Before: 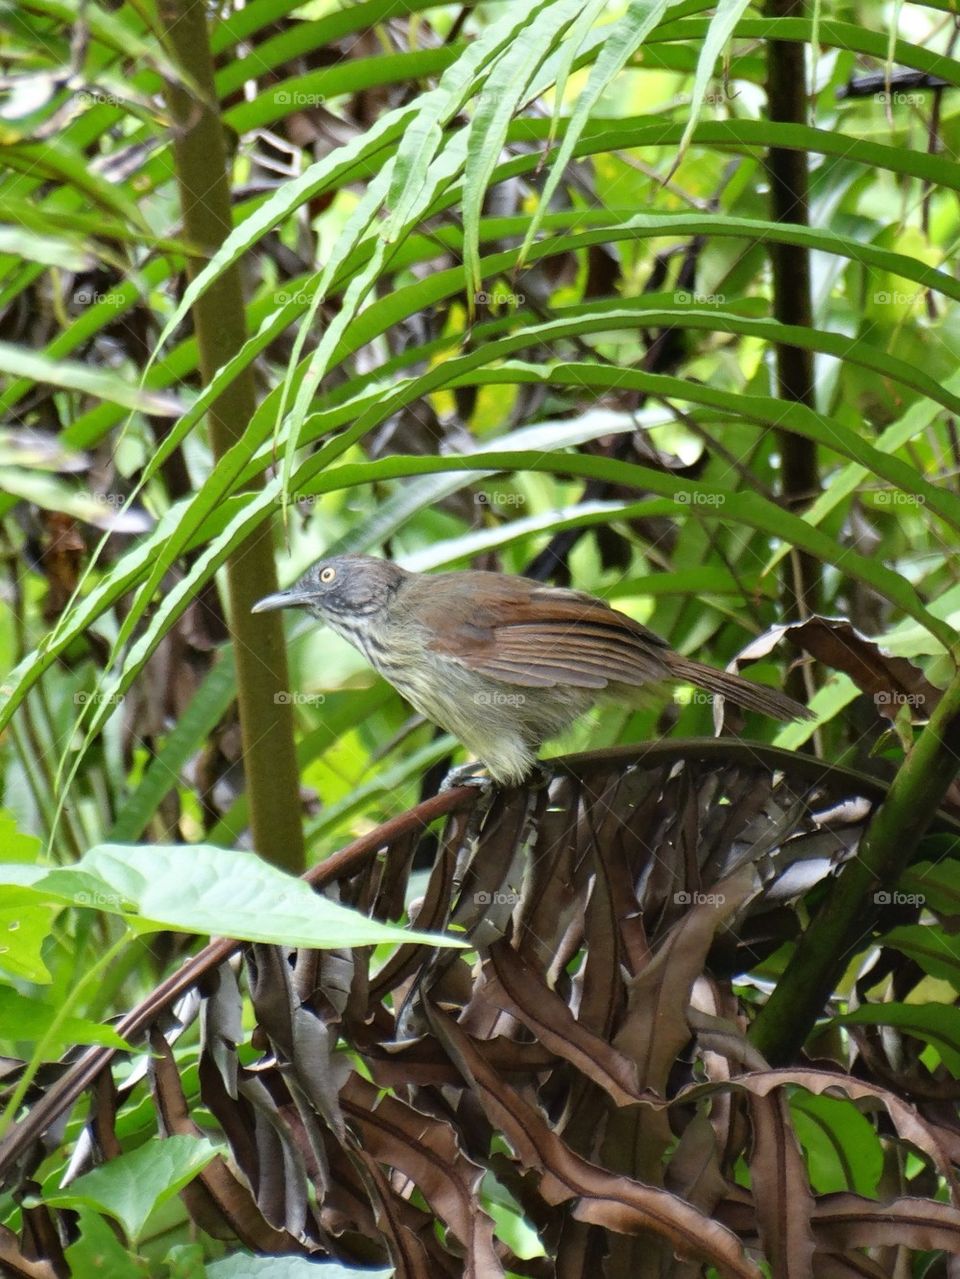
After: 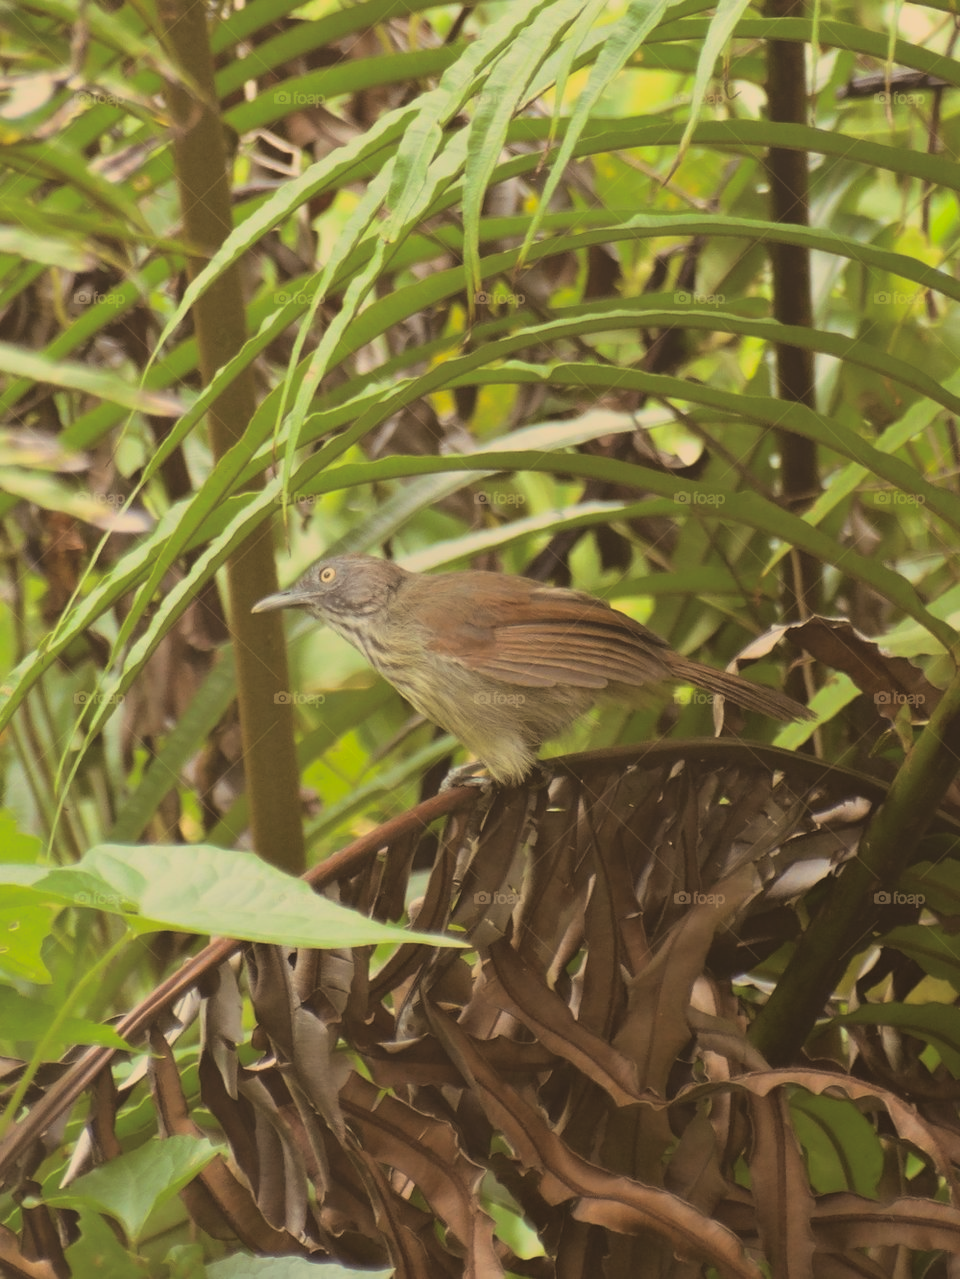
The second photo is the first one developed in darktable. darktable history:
contrast brightness saturation: contrast -0.11
split-toning: shadows › hue 32.4°, shadows › saturation 0.51, highlights › hue 180°, highlights › saturation 0, balance -60.17, compress 55.19%
local contrast: detail 69%
white balance: red 1.123, blue 0.83
